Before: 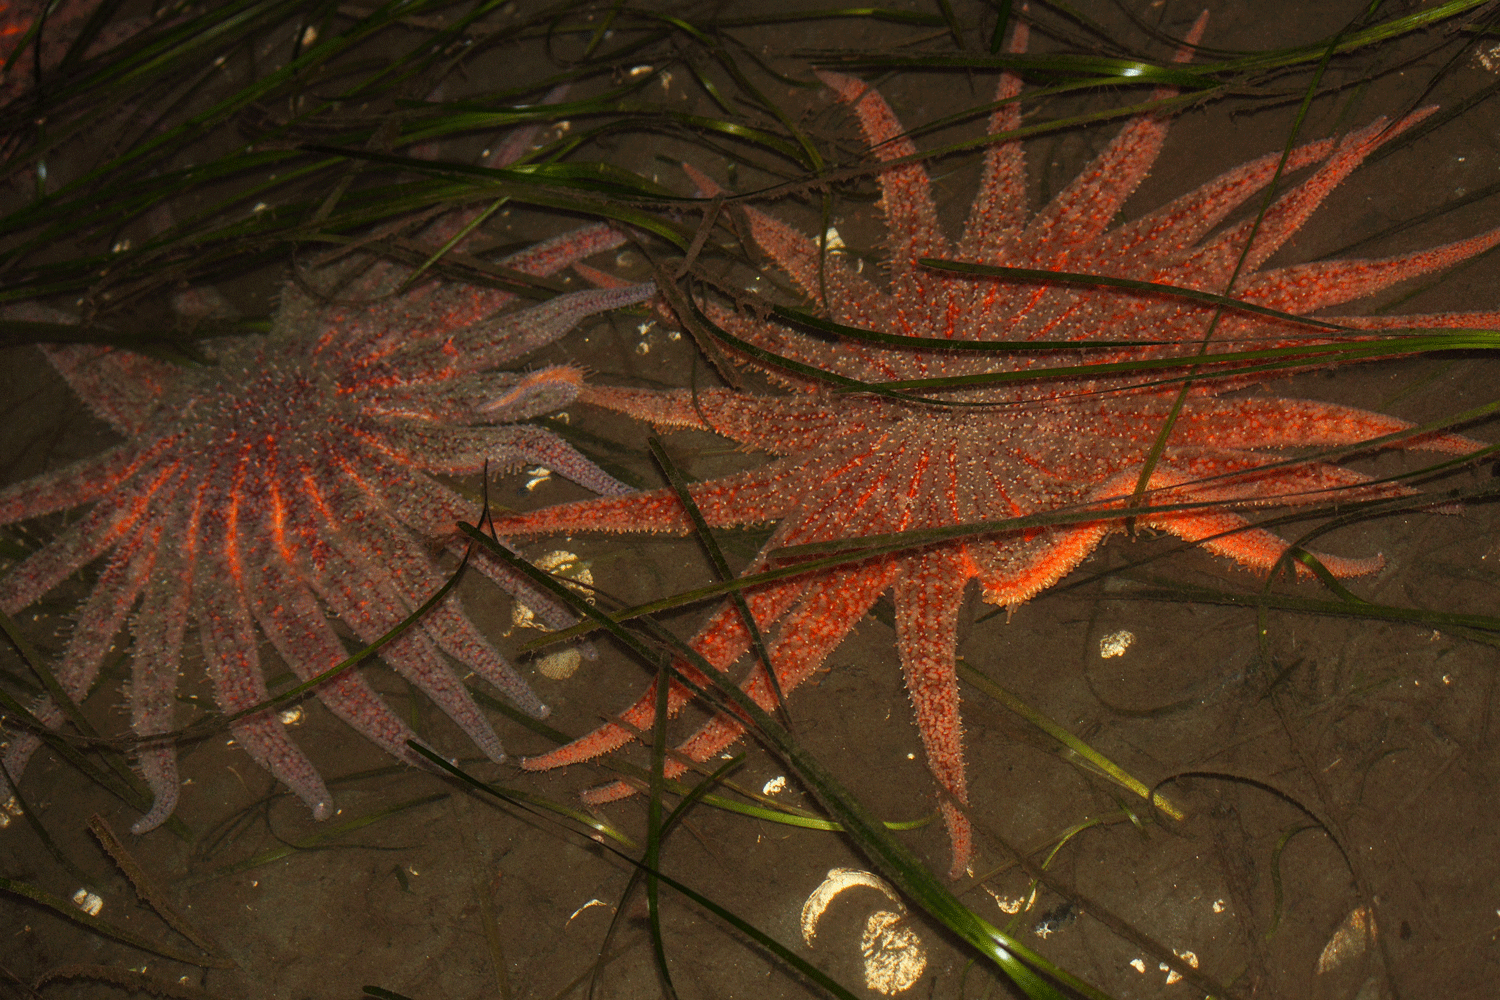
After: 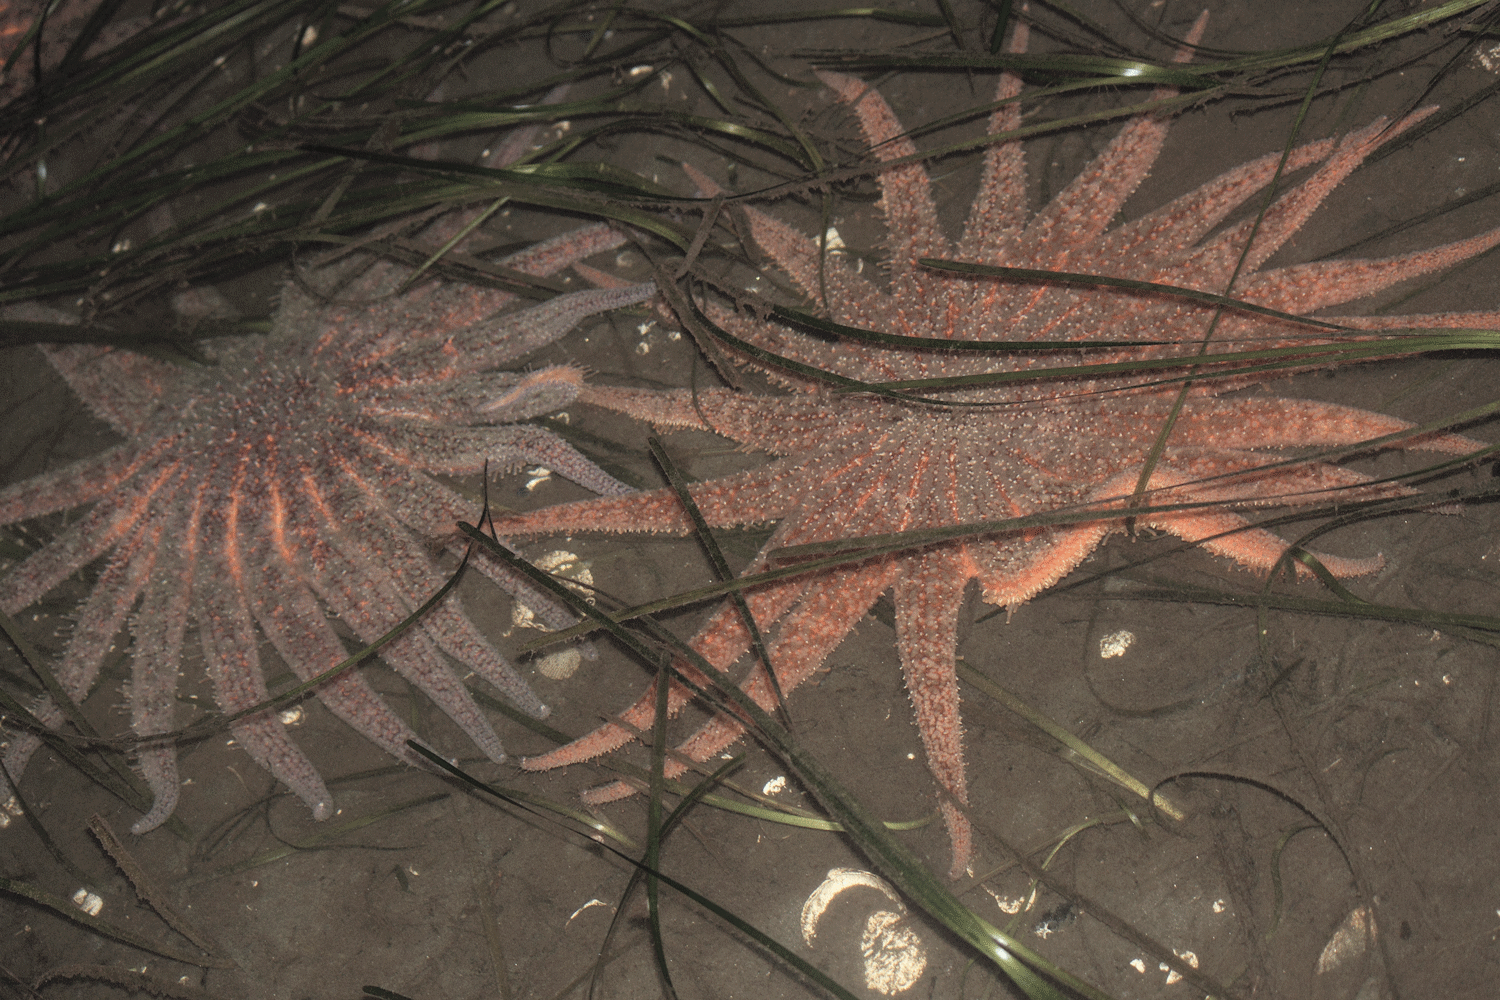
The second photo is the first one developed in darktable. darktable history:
bloom: on, module defaults
contrast brightness saturation: brightness 0.18, saturation -0.5
